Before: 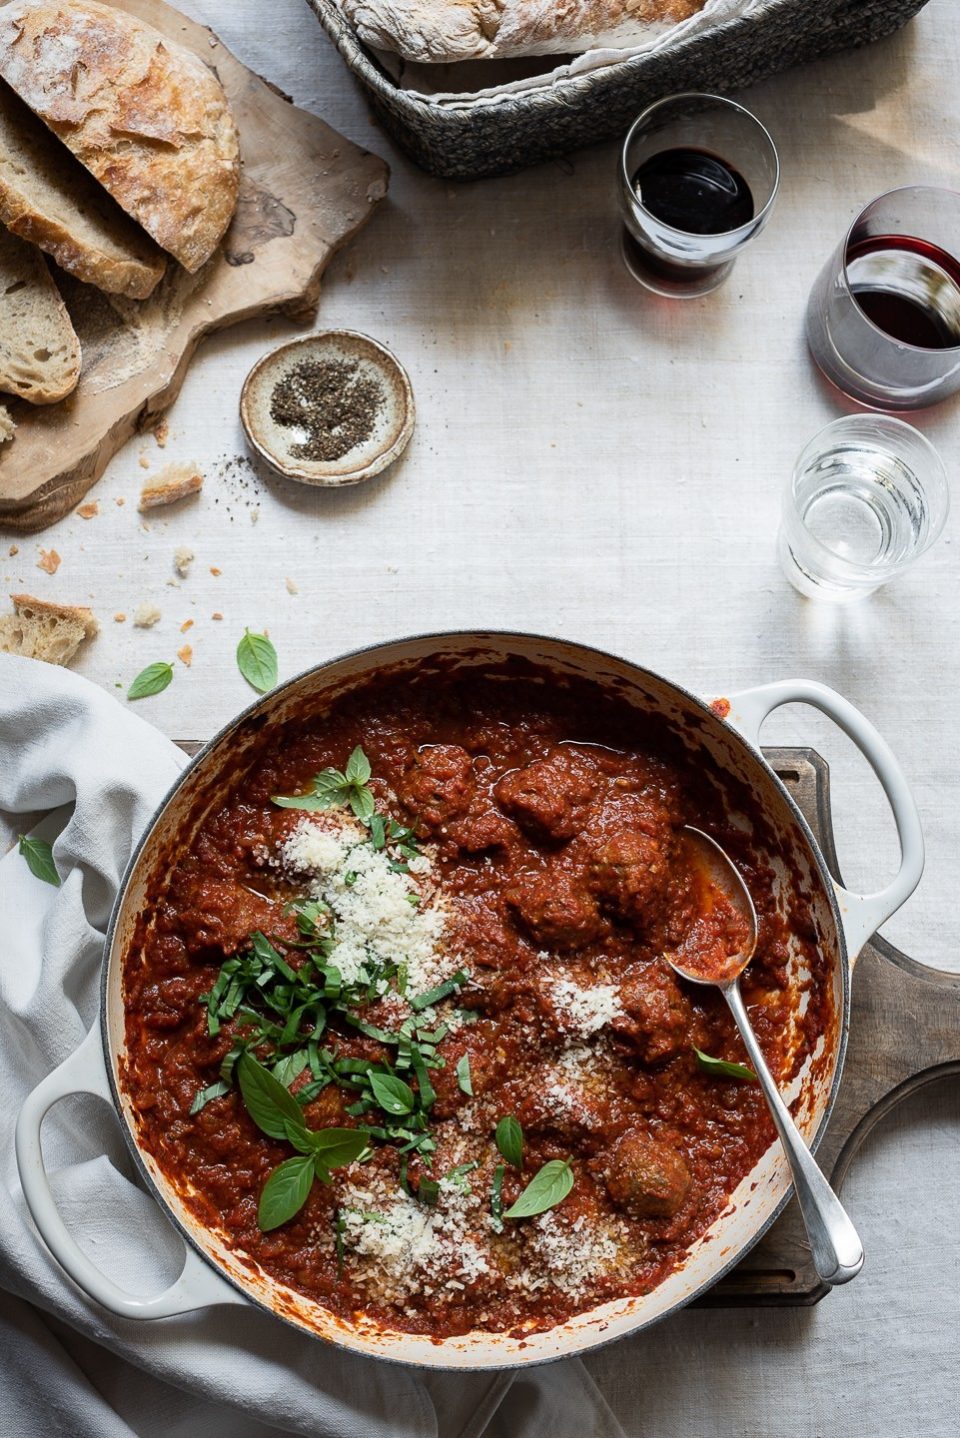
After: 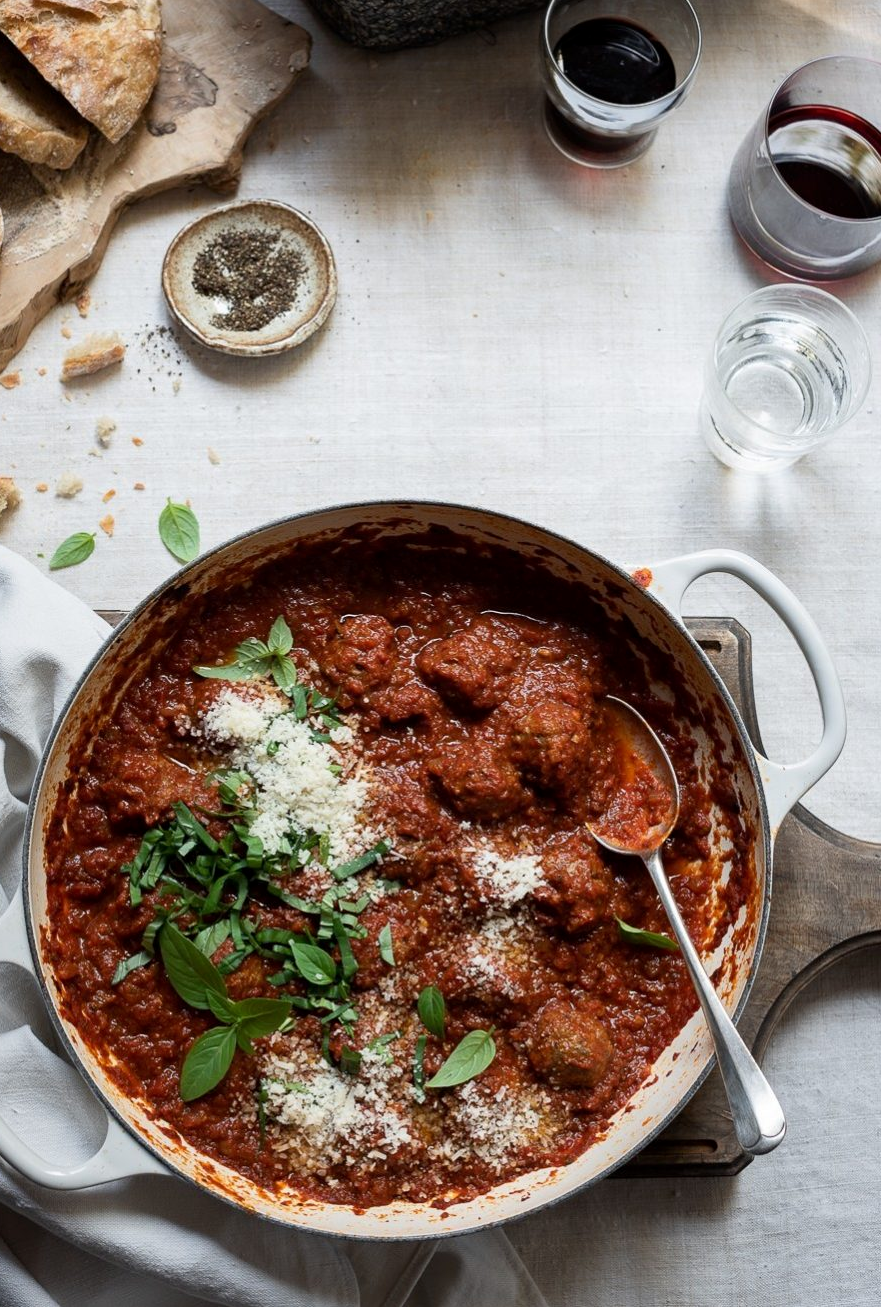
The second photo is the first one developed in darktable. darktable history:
exposure: black level correction 0.001, compensate exposure bias true, compensate highlight preservation false
crop and rotate: left 8.222%, top 9.091%
